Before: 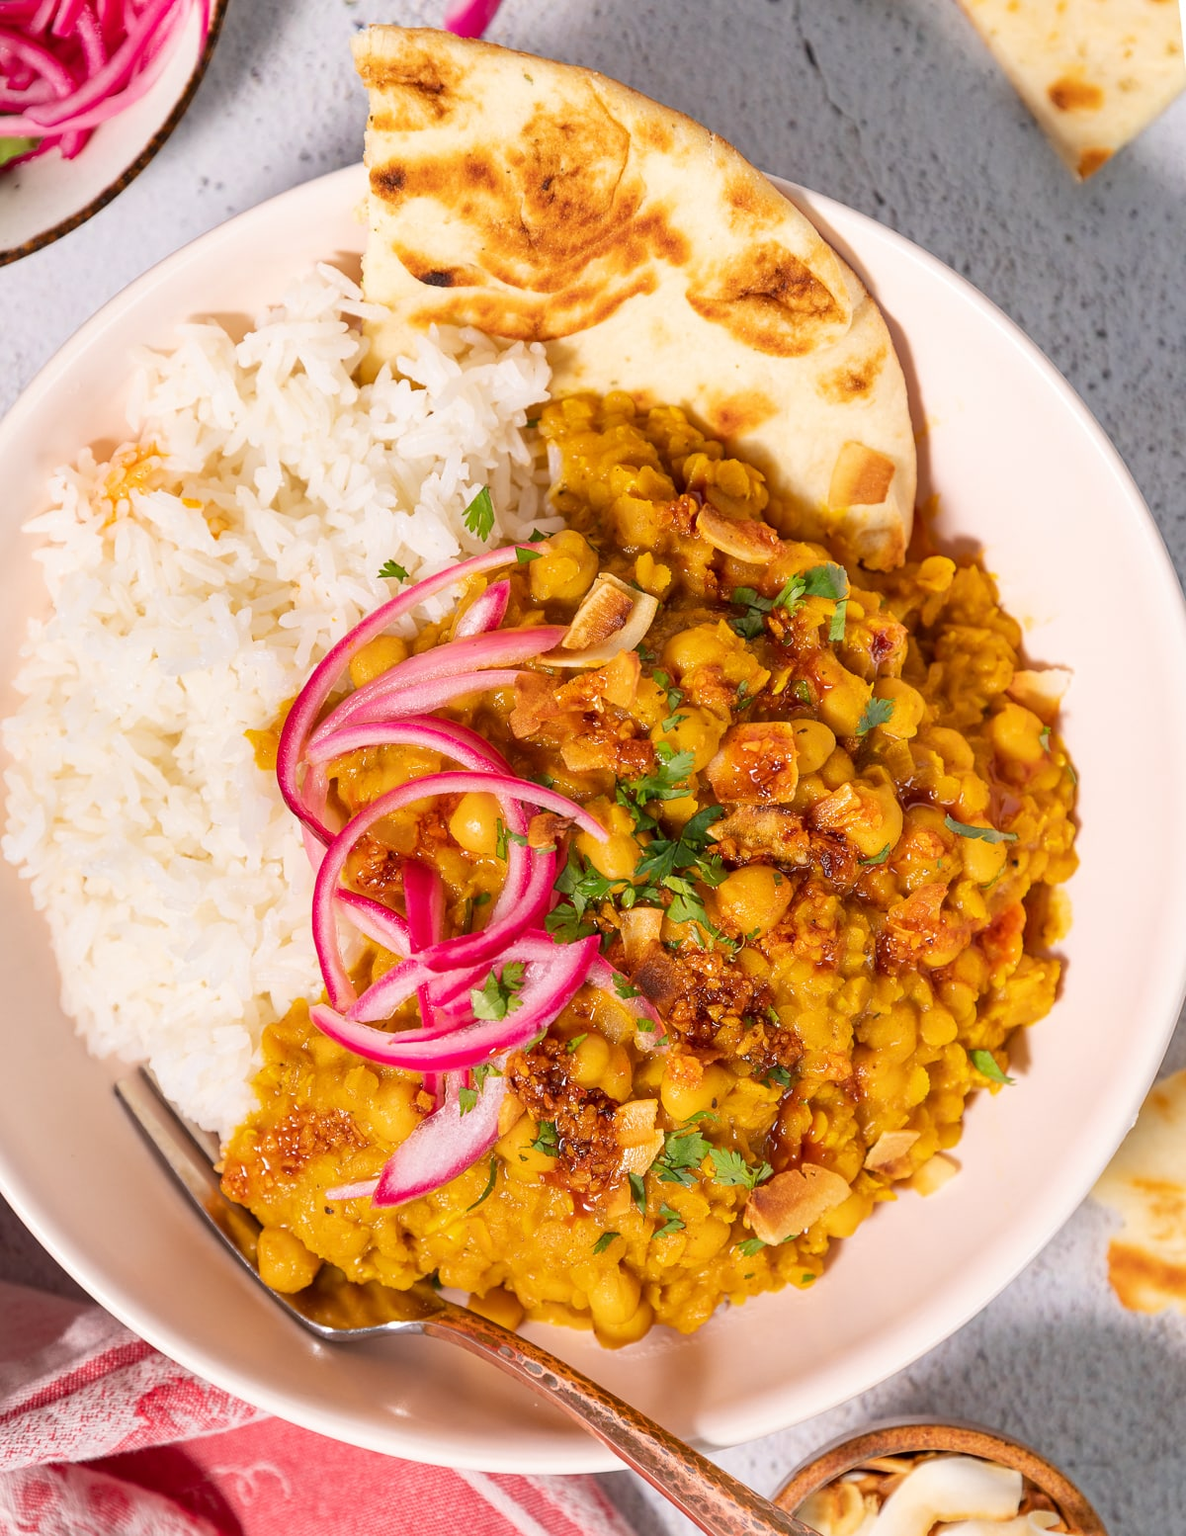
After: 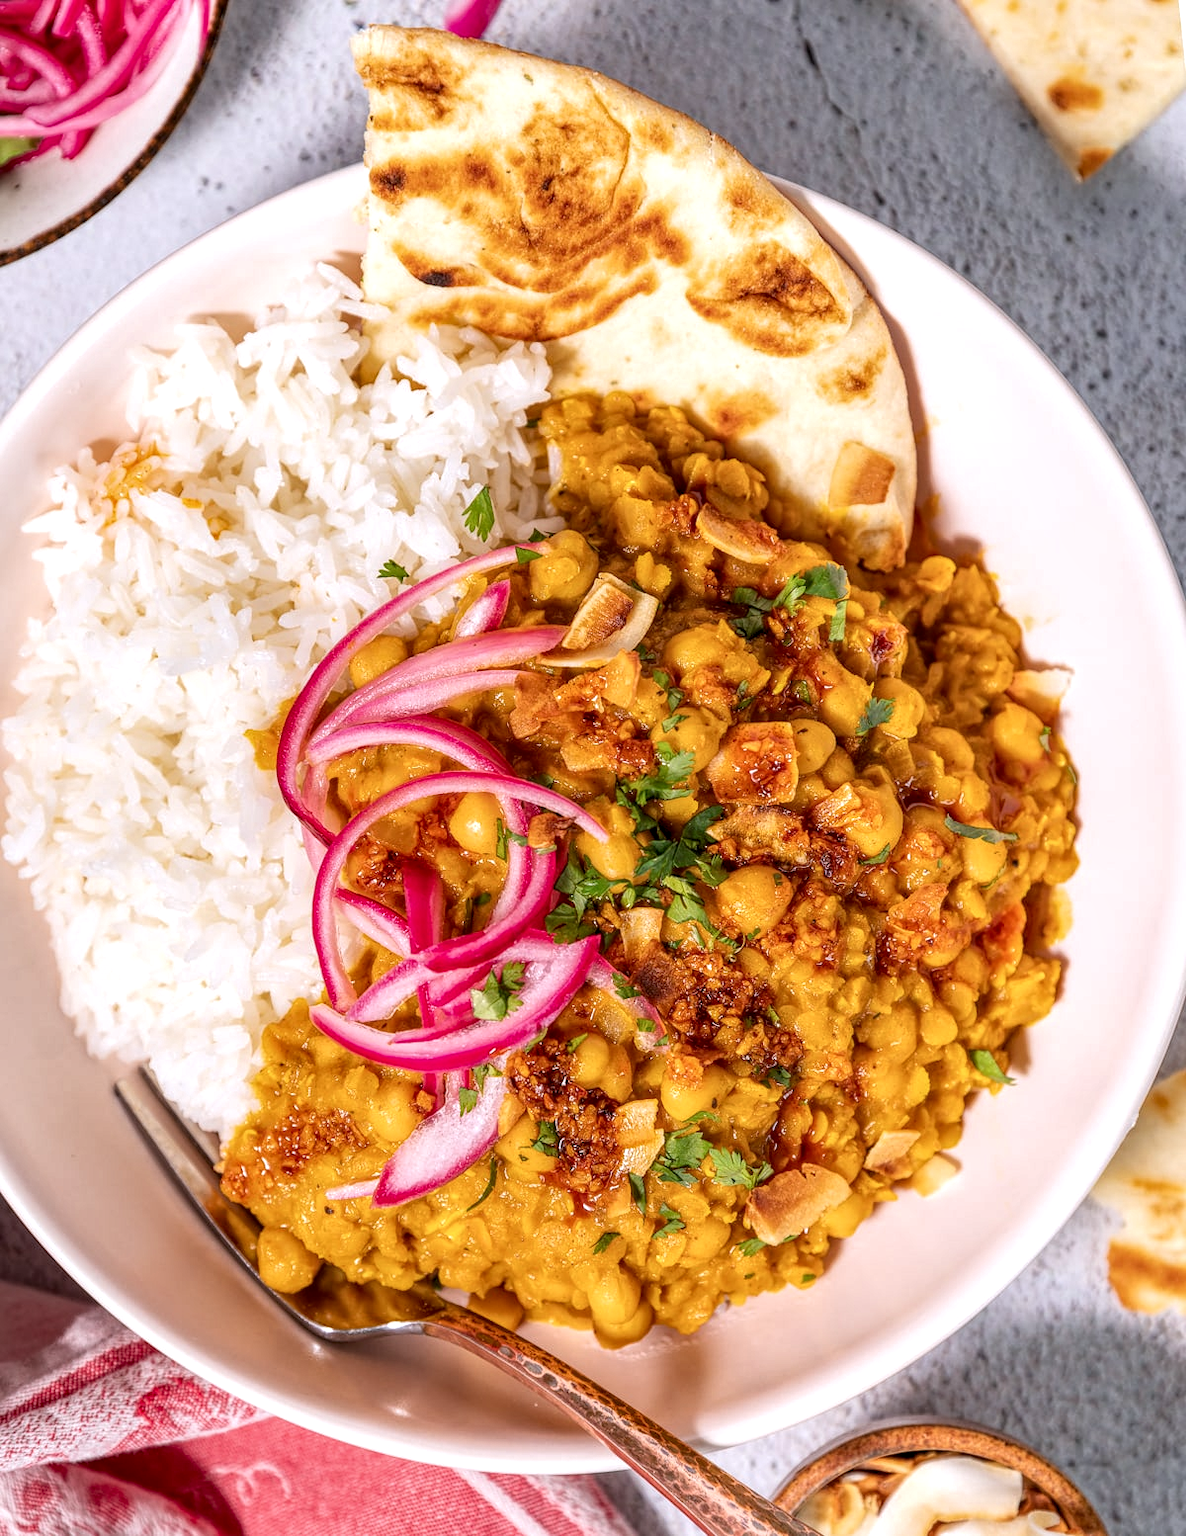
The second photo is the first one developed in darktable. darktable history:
local contrast: highlights 100%, shadows 100%, detail 200%, midtone range 0.2
color correction: highlights a* -0.137, highlights b* -5.91, shadows a* -0.137, shadows b* -0.137
